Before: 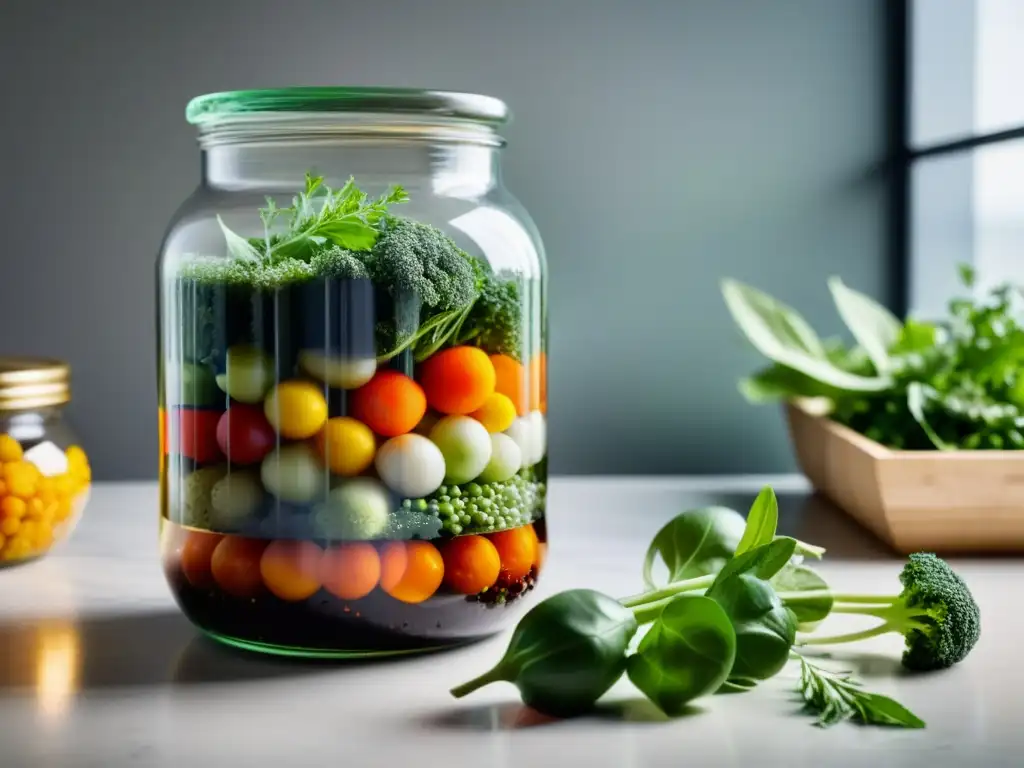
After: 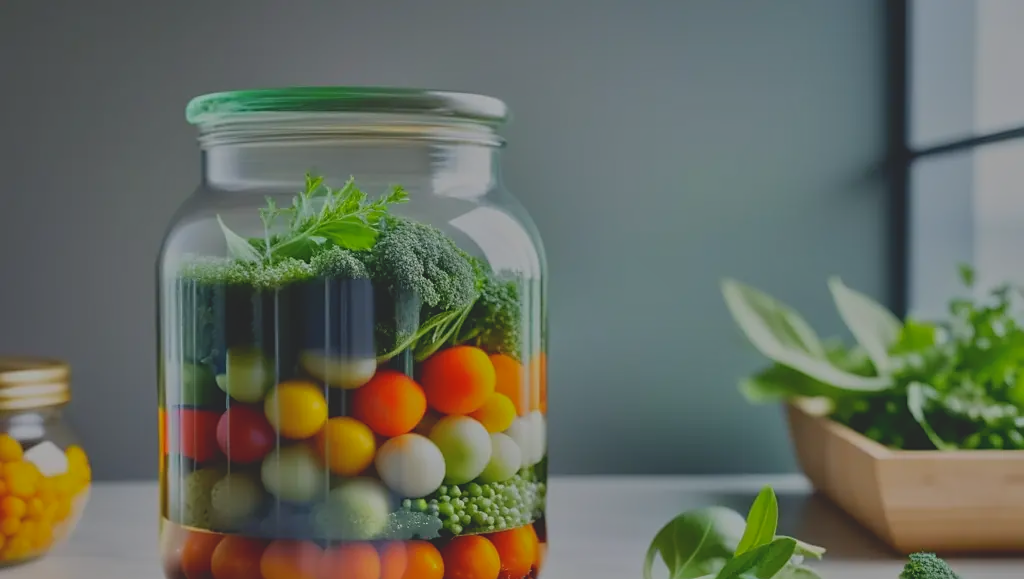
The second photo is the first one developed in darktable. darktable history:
exposure: exposure -0.491 EV, compensate highlight preservation false
contrast brightness saturation: contrast -0.294
sharpen: radius 1.886, amount 0.392, threshold 1.677
tone equalizer: -8 EV -0.001 EV, -7 EV 0.005 EV, -6 EV -0.018 EV, -5 EV 0.021 EV, -4 EV -0.011 EV, -3 EV 0.035 EV, -2 EV -0.064 EV, -1 EV -0.319 EV, +0 EV -0.612 EV
crop: bottom 24.602%
